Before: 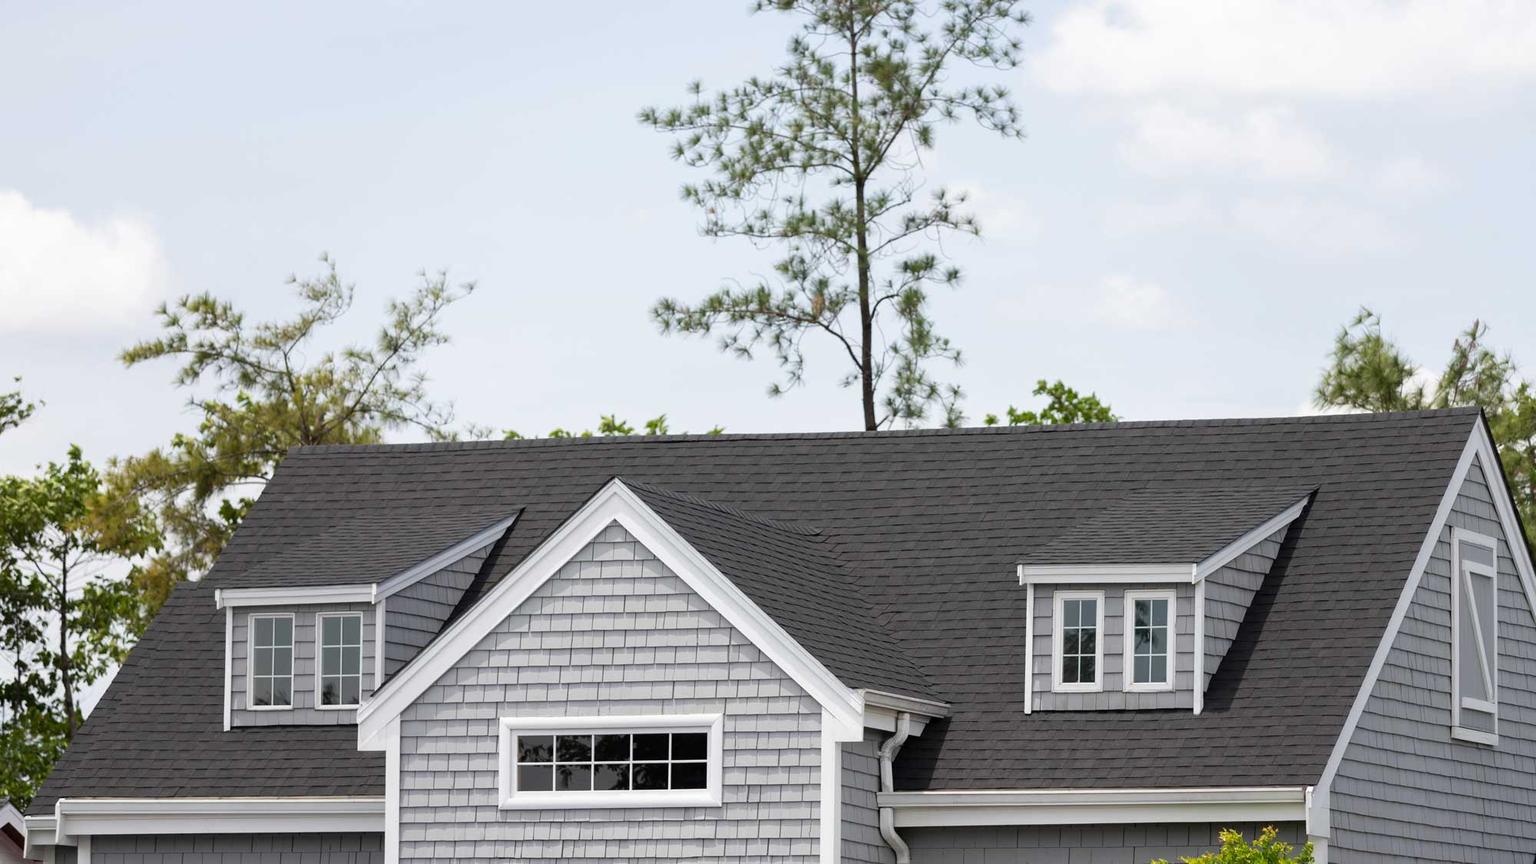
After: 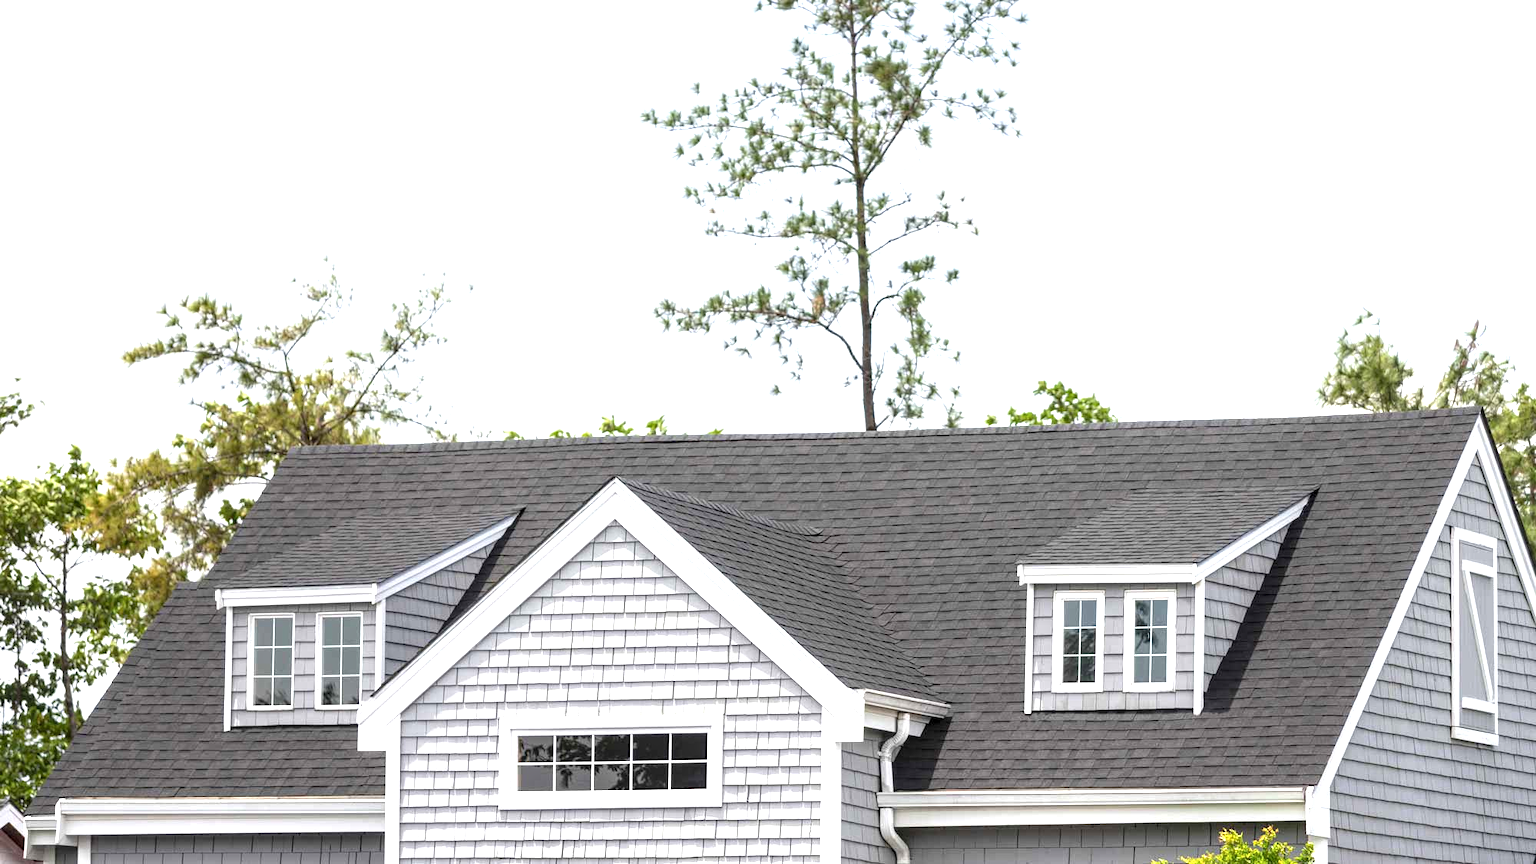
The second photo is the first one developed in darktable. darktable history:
exposure: black level correction 0, exposure 1 EV, compensate exposure bias true, compensate highlight preservation false
local contrast: highlights 61%, detail 143%, midtone range 0.428
tone equalizer: on, module defaults
